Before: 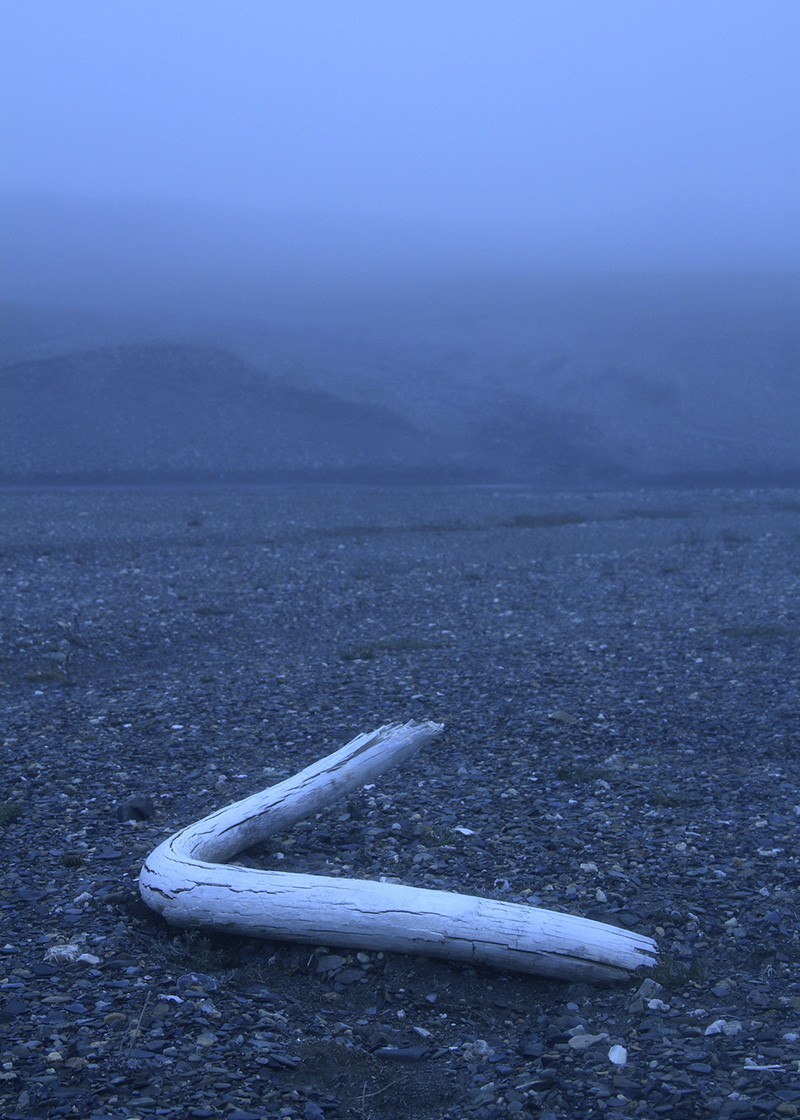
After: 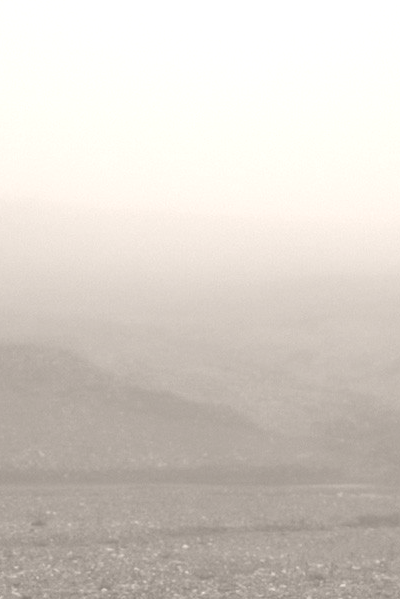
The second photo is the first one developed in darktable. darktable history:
shadows and highlights: shadows 62.66, white point adjustment 0.37, highlights -34.44, compress 83.82%
color correction: saturation 0.3
crop: left 19.556%, right 30.401%, bottom 46.458%
colorize: hue 34.49°, saturation 35.33%, source mix 100%, lightness 55%, version 1
